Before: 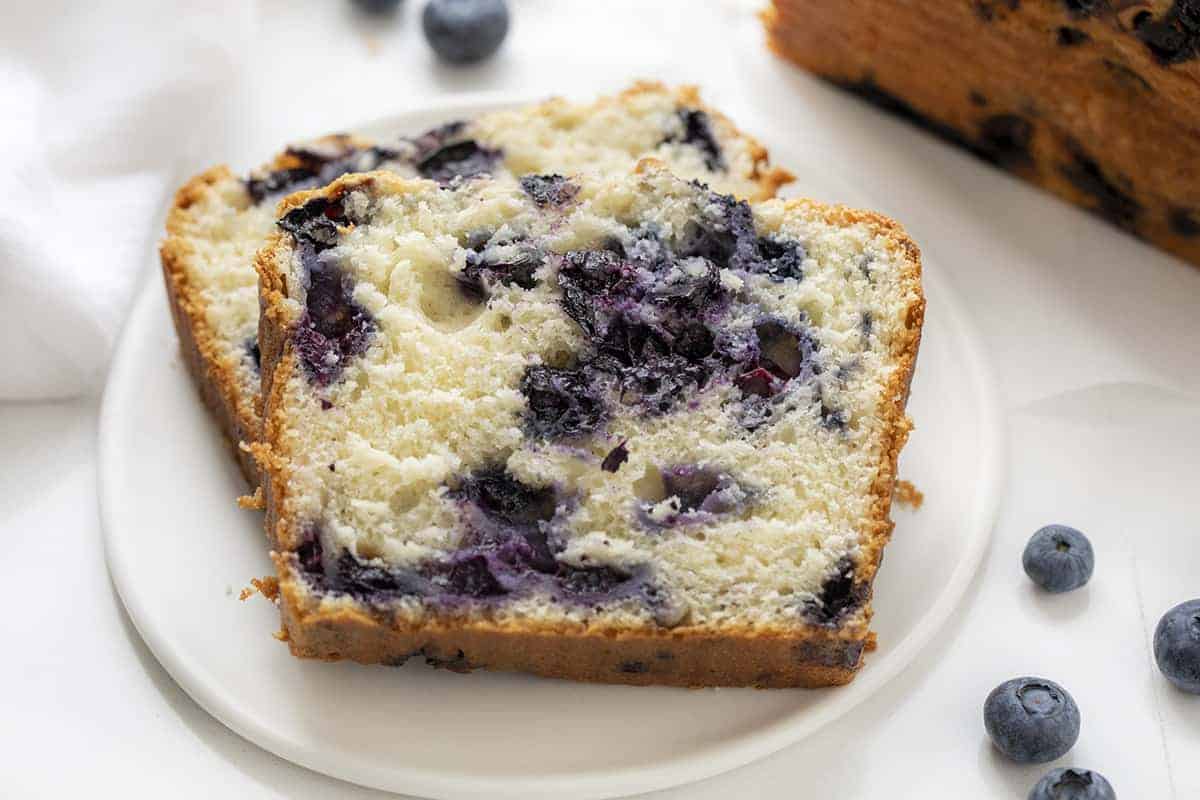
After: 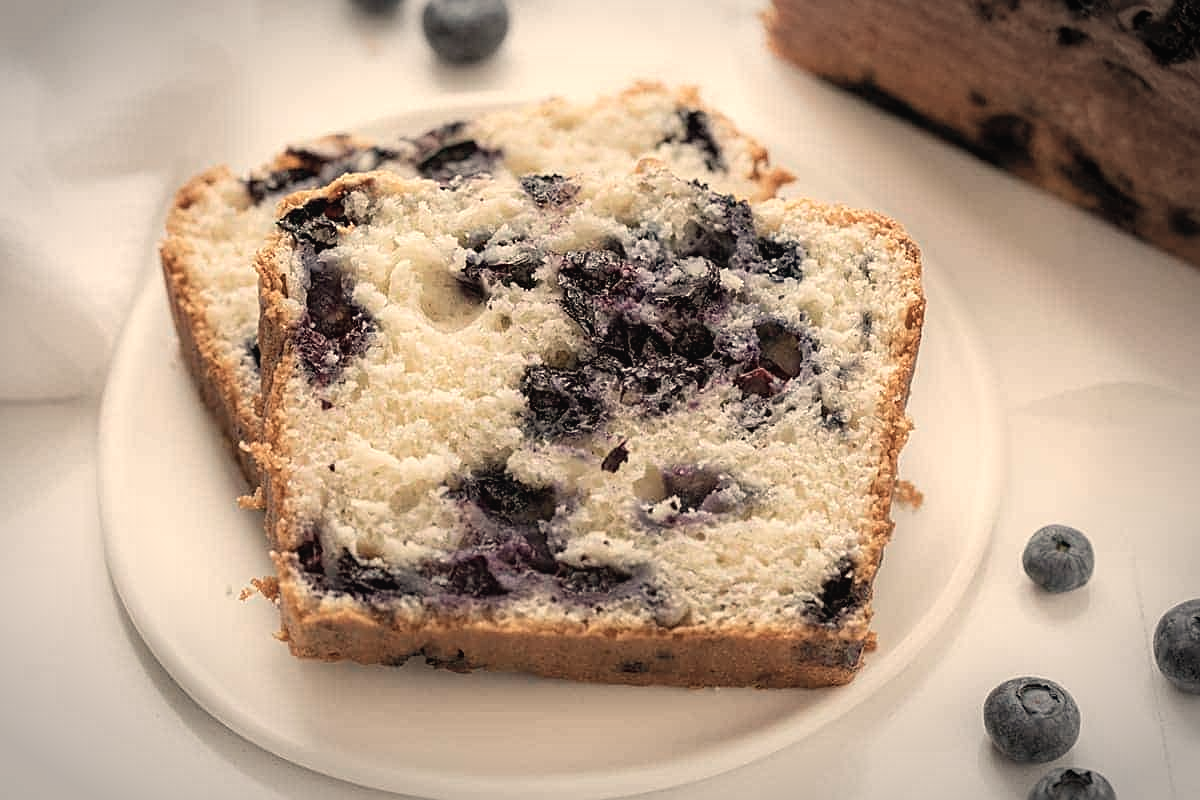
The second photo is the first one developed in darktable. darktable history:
contrast brightness saturation: contrast -0.05, saturation -0.41
sharpen: radius 2.167, amount 0.381, threshold 0
vignetting: automatic ratio true
white balance: red 1.123, blue 0.83
